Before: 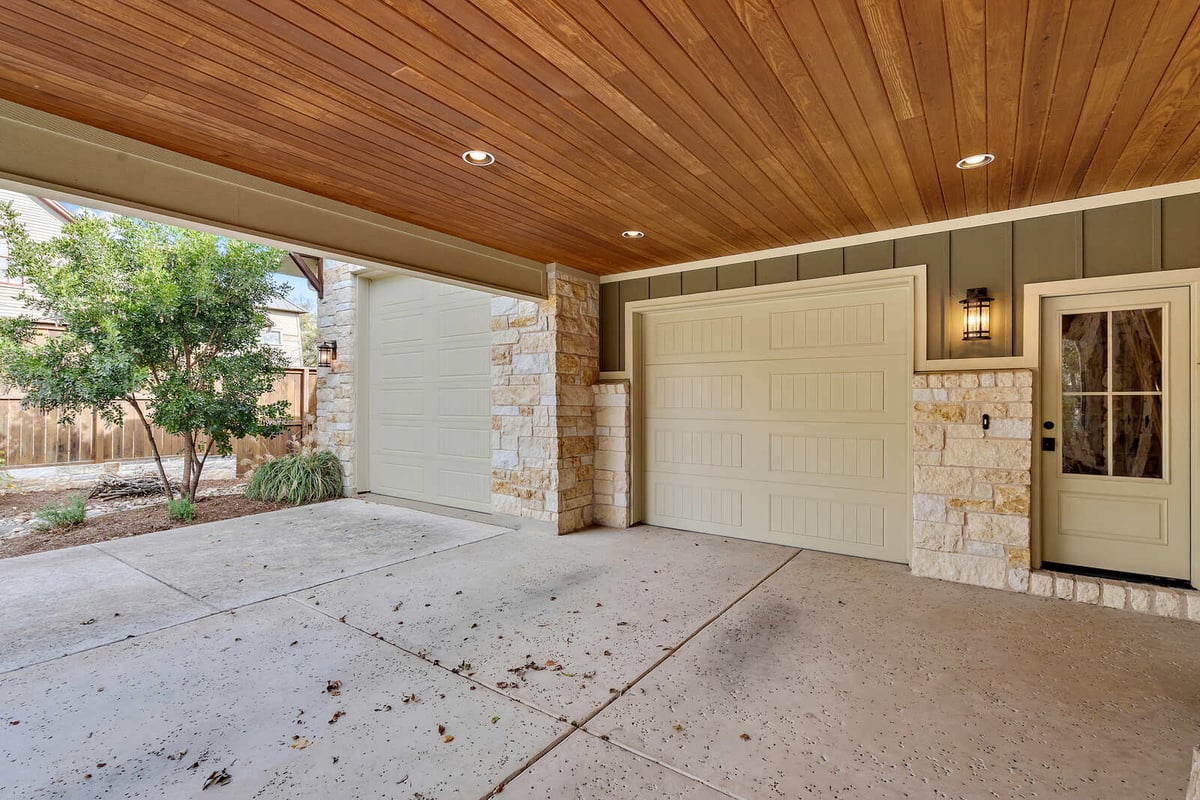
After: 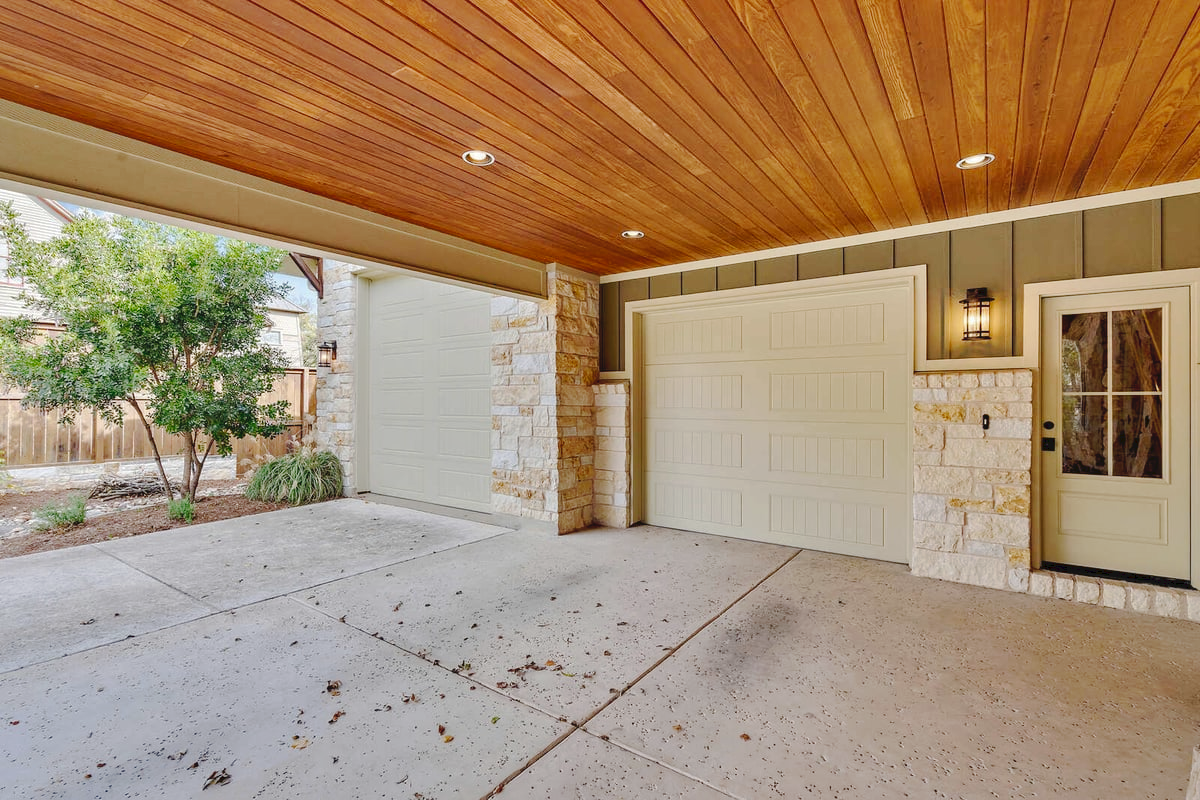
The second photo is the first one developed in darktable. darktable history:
tone curve: curves: ch0 [(0, 0) (0.003, 0.035) (0.011, 0.035) (0.025, 0.035) (0.044, 0.046) (0.069, 0.063) (0.1, 0.084) (0.136, 0.123) (0.177, 0.174) (0.224, 0.232) (0.277, 0.304) (0.335, 0.387) (0.399, 0.476) (0.468, 0.566) (0.543, 0.639) (0.623, 0.714) (0.709, 0.776) (0.801, 0.851) (0.898, 0.921) (1, 1)], preserve colors none
shadows and highlights: on, module defaults
